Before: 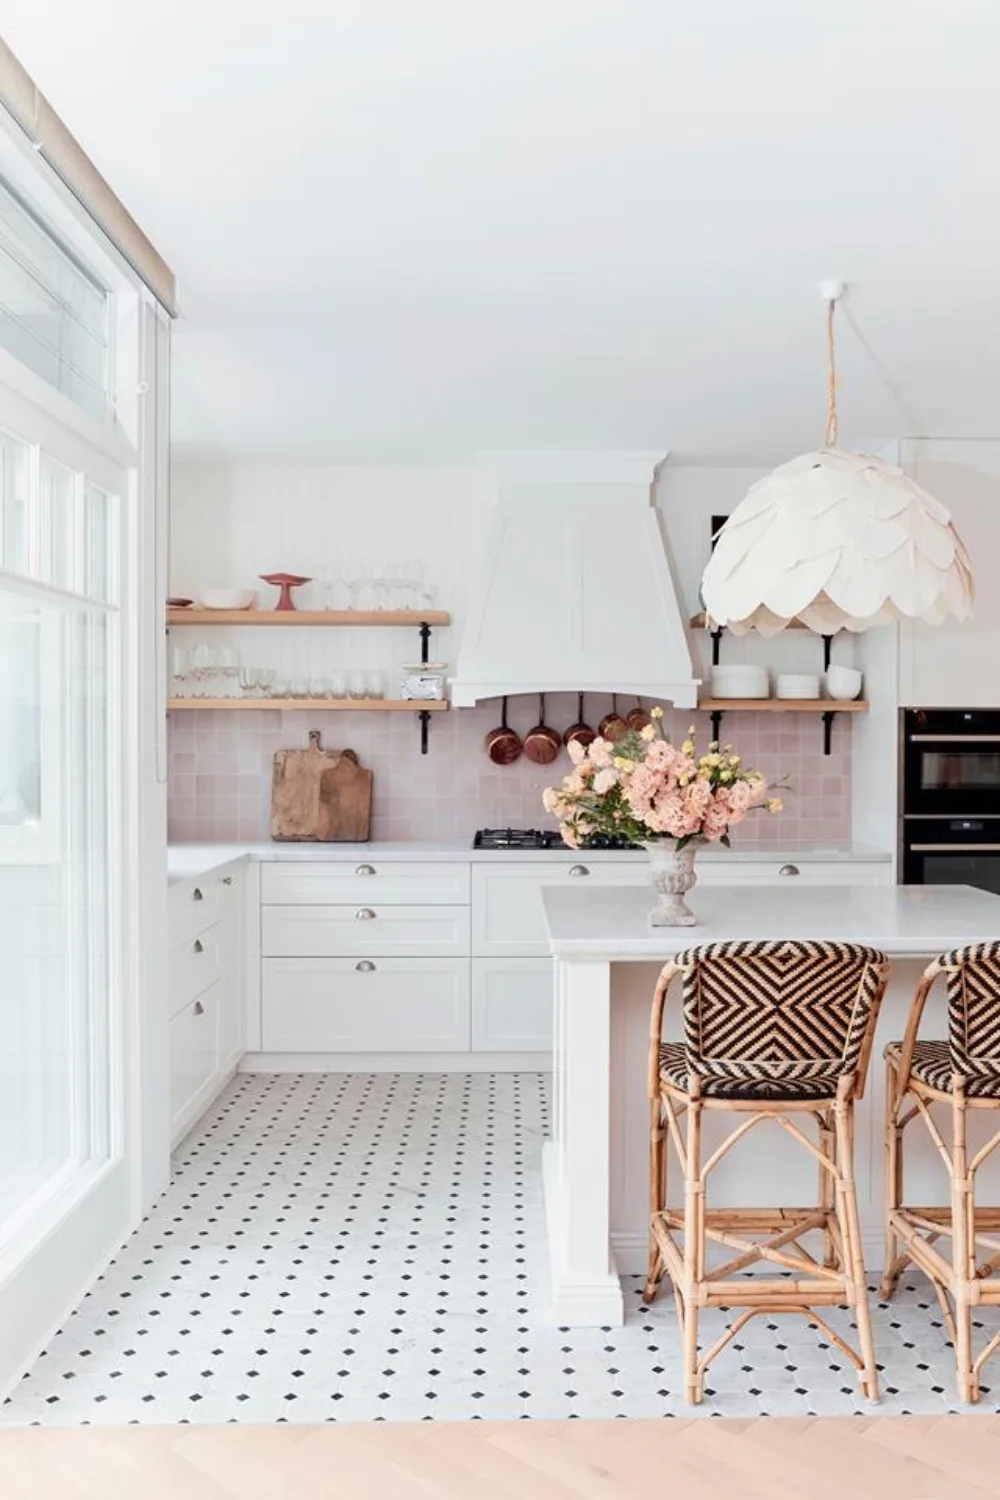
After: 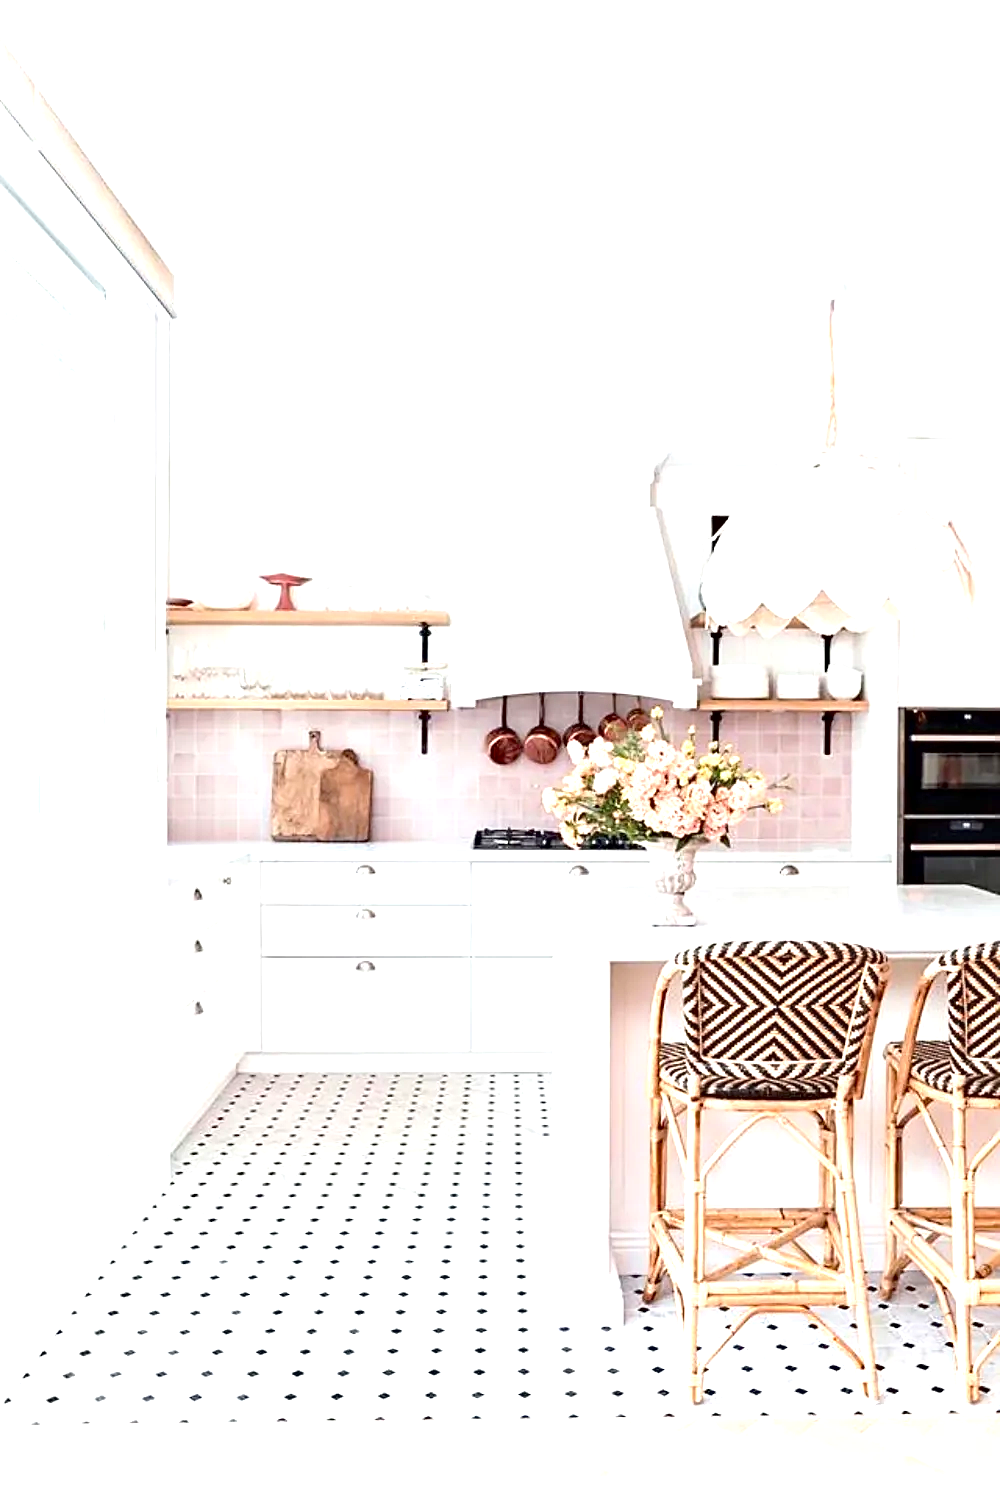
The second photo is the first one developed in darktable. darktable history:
contrast brightness saturation: contrast 0.07
rotate and perspective: automatic cropping off
sharpen: on, module defaults
exposure: black level correction 0, exposure 1.125 EV, compensate exposure bias true, compensate highlight preservation false
haze removal: compatibility mode true, adaptive false
